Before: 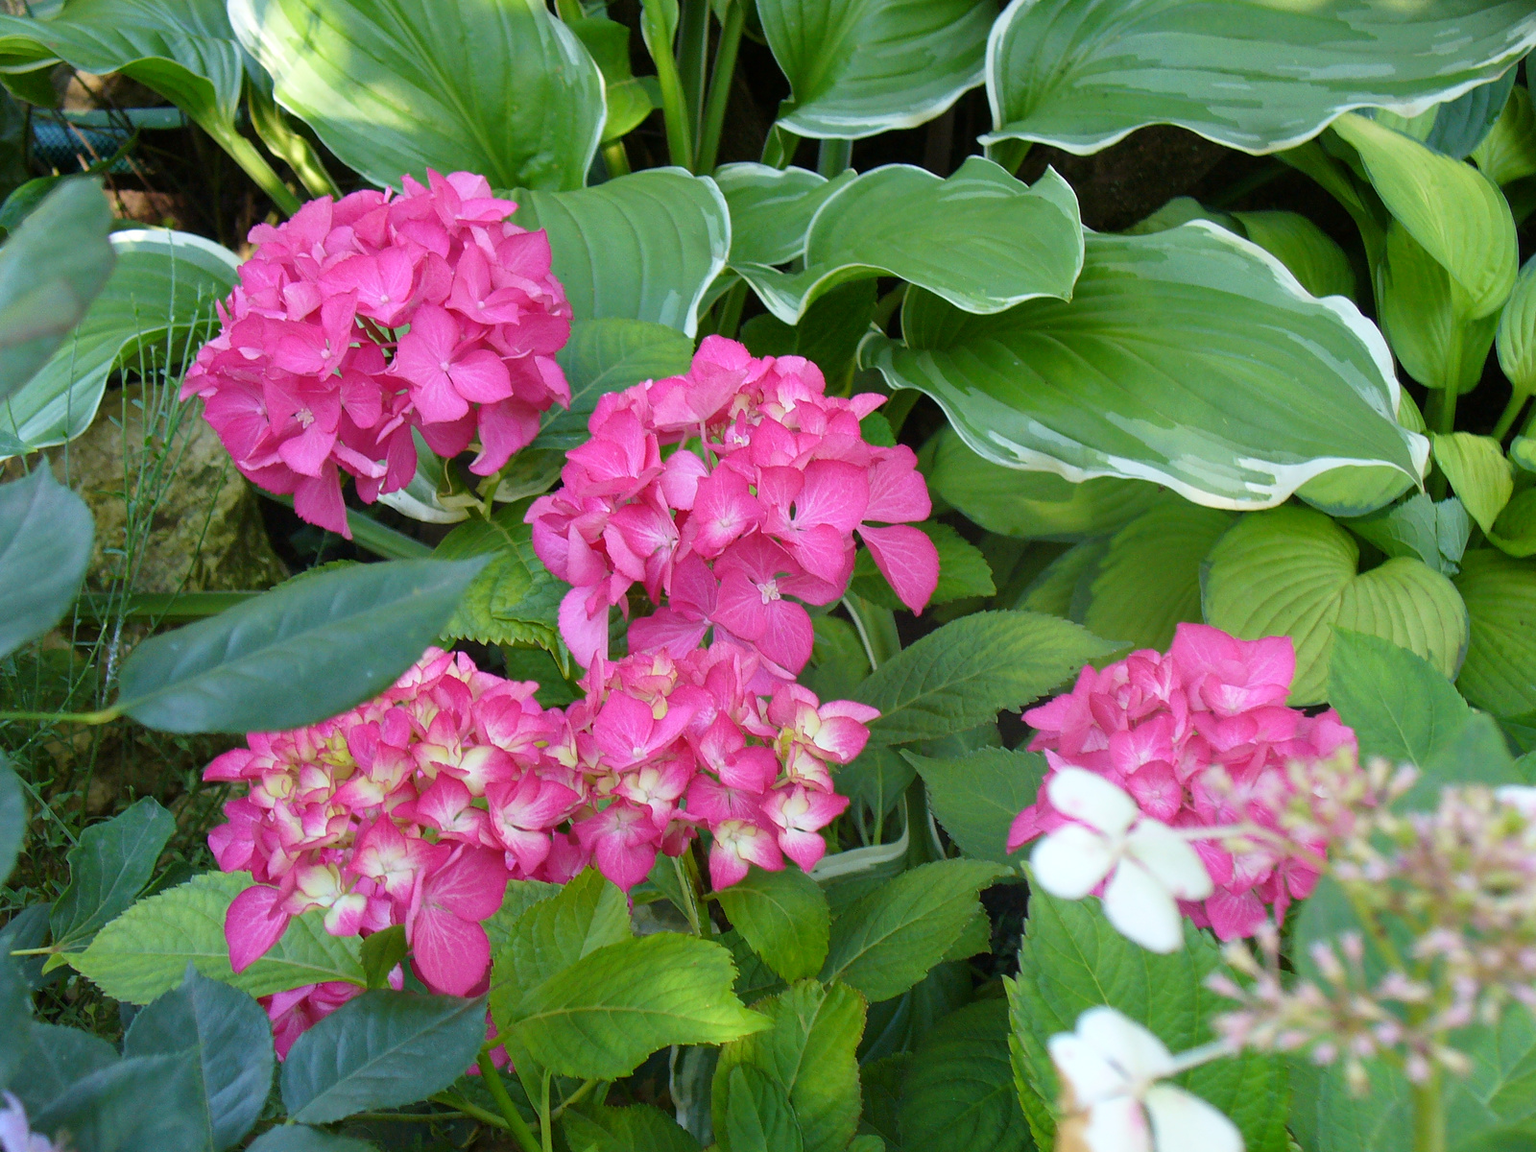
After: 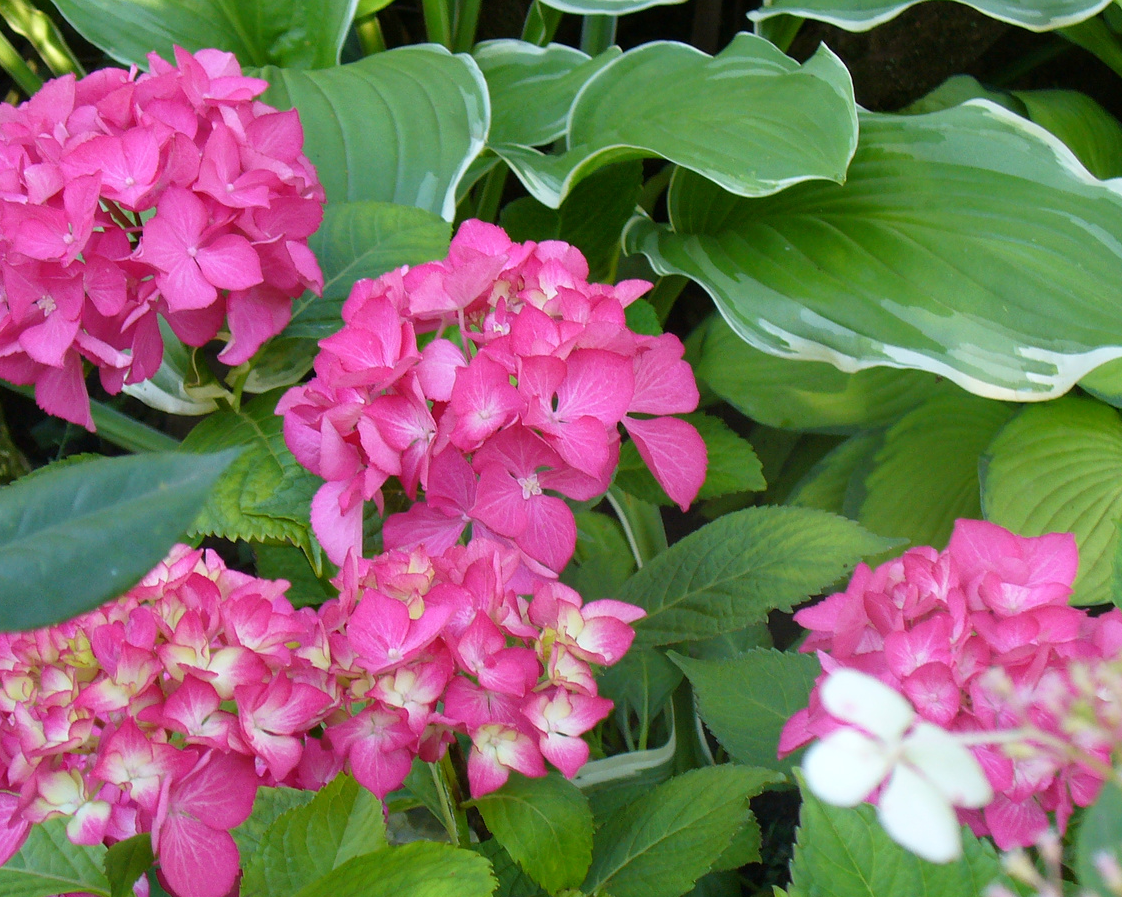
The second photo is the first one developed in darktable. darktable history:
crop and rotate: left 16.992%, top 10.844%, right 12.866%, bottom 14.381%
